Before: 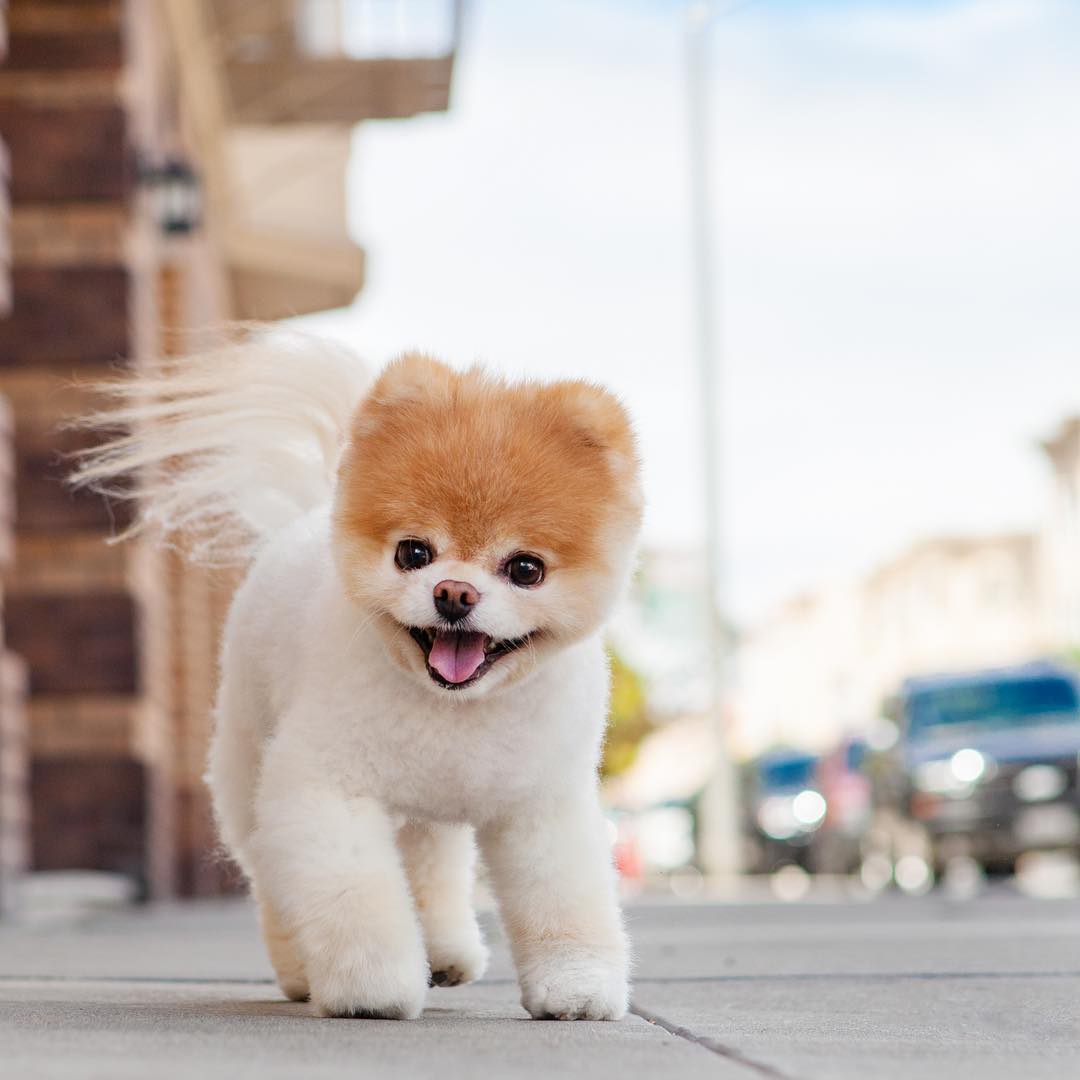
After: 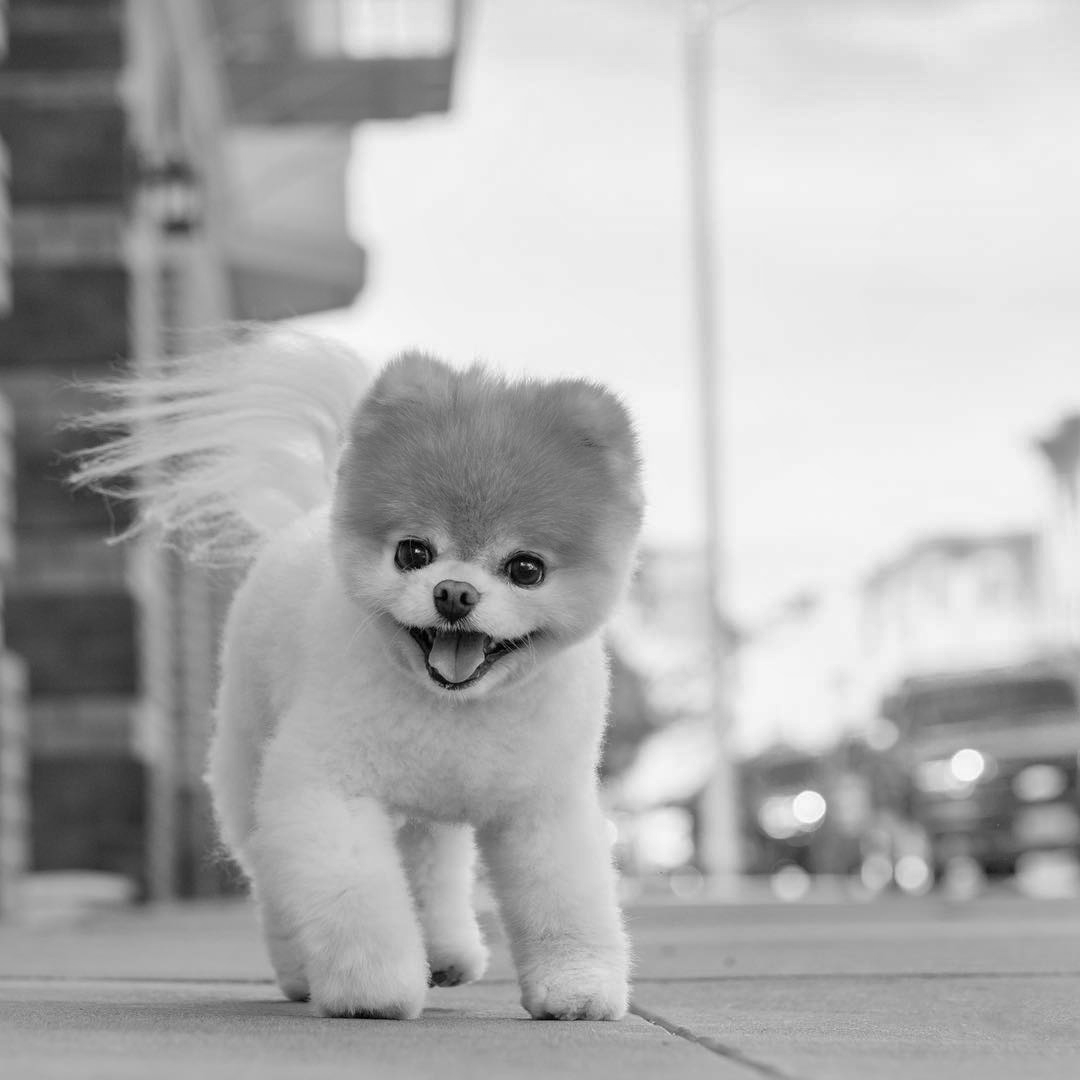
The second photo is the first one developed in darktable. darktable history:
color calibration: output gray [0.267, 0.423, 0.267, 0], illuminant same as pipeline (D50), adaptation none (bypass)
shadows and highlights: on, module defaults
monochrome: on, module defaults
white balance: red 0.924, blue 1.095
